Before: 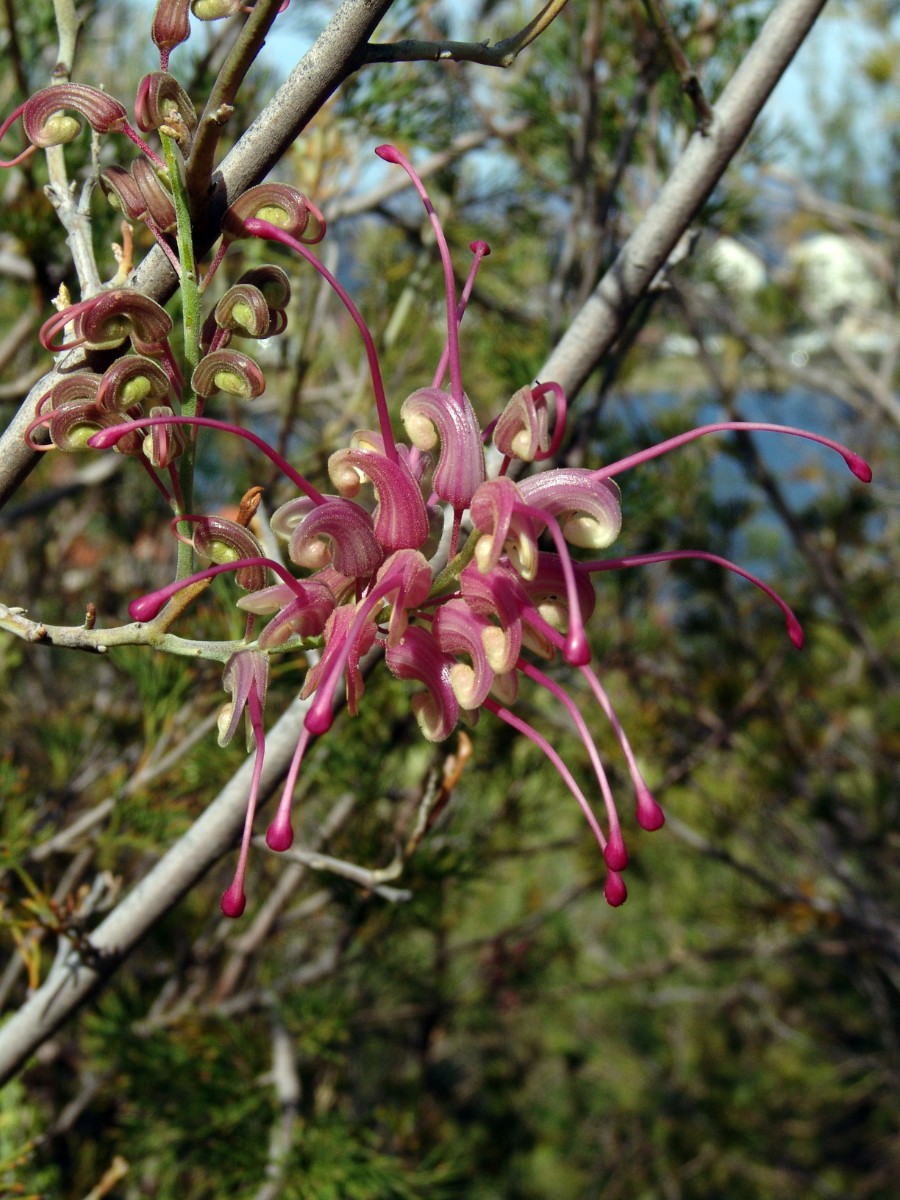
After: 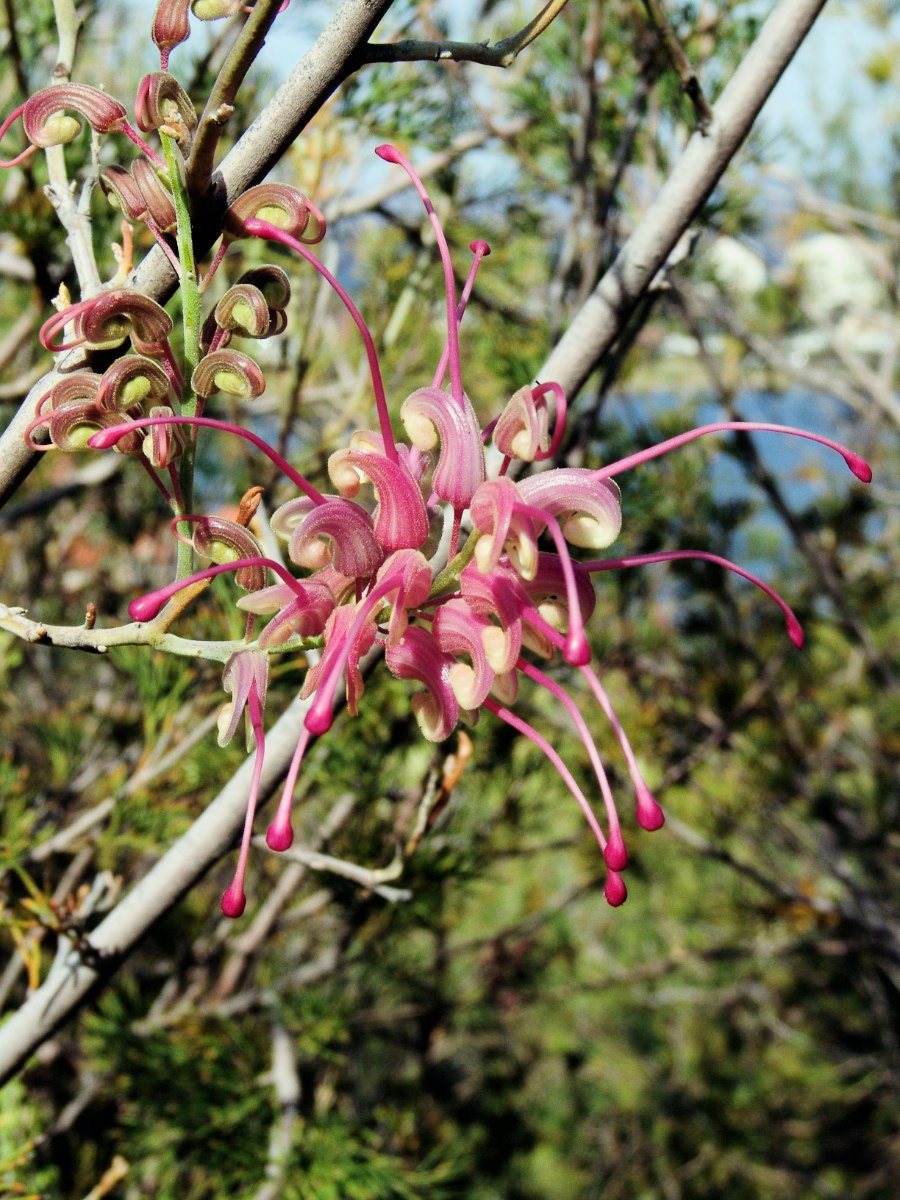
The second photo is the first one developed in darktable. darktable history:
exposure: black level correction 0, exposure 0.95 EV, compensate exposure bias true, compensate highlight preservation false
filmic rgb: black relative exposure -7.65 EV, white relative exposure 4.56 EV, hardness 3.61, contrast 1.106
